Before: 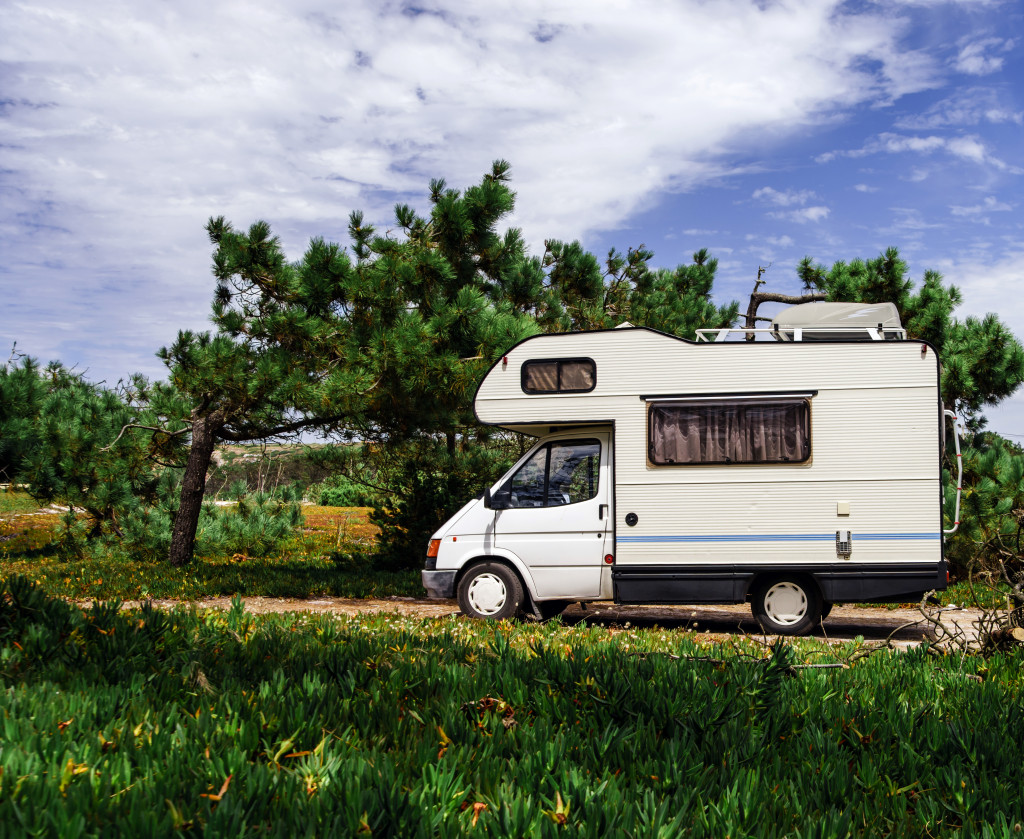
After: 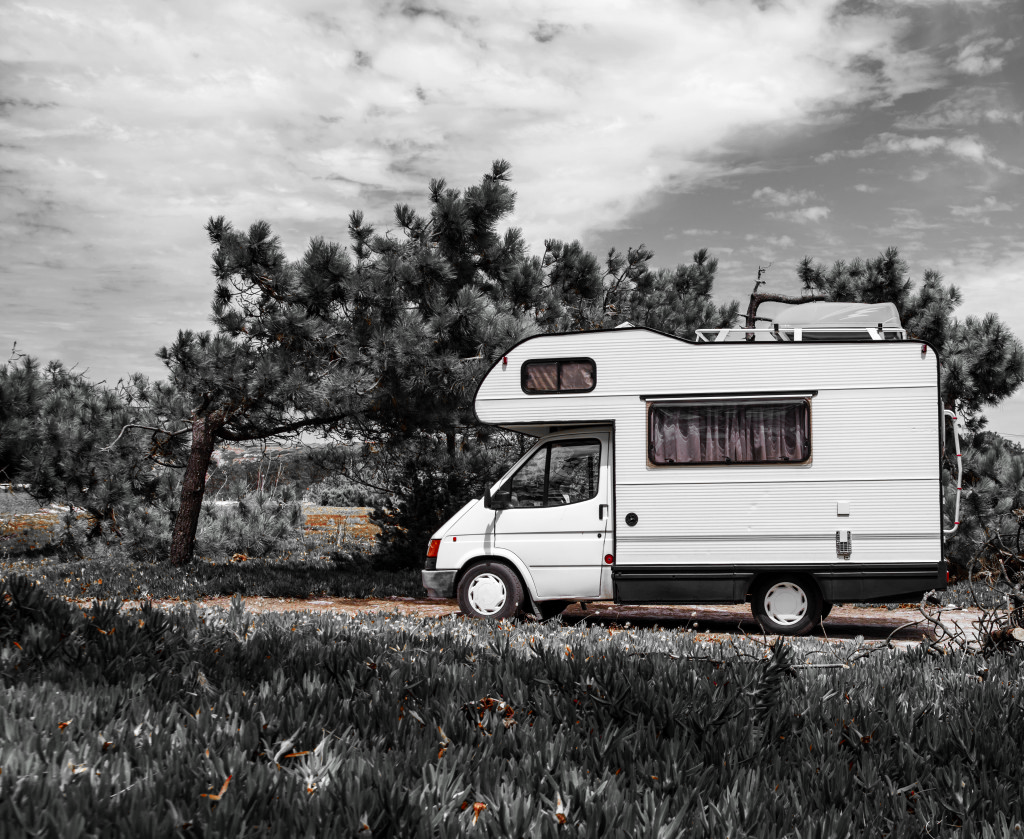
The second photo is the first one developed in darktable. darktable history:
color zones: curves: ch0 [(0, 0.497) (0.096, 0.361) (0.221, 0.538) (0.429, 0.5) (0.571, 0.5) (0.714, 0.5) (0.857, 0.5) (1, 0.497)]; ch1 [(0, 0.5) (0.143, 0.5) (0.257, -0.002) (0.429, 0.04) (0.571, -0.001) (0.714, -0.015) (0.857, 0.024) (1, 0.5)]
color correction: highlights a* -2.24, highlights b* -18.1
